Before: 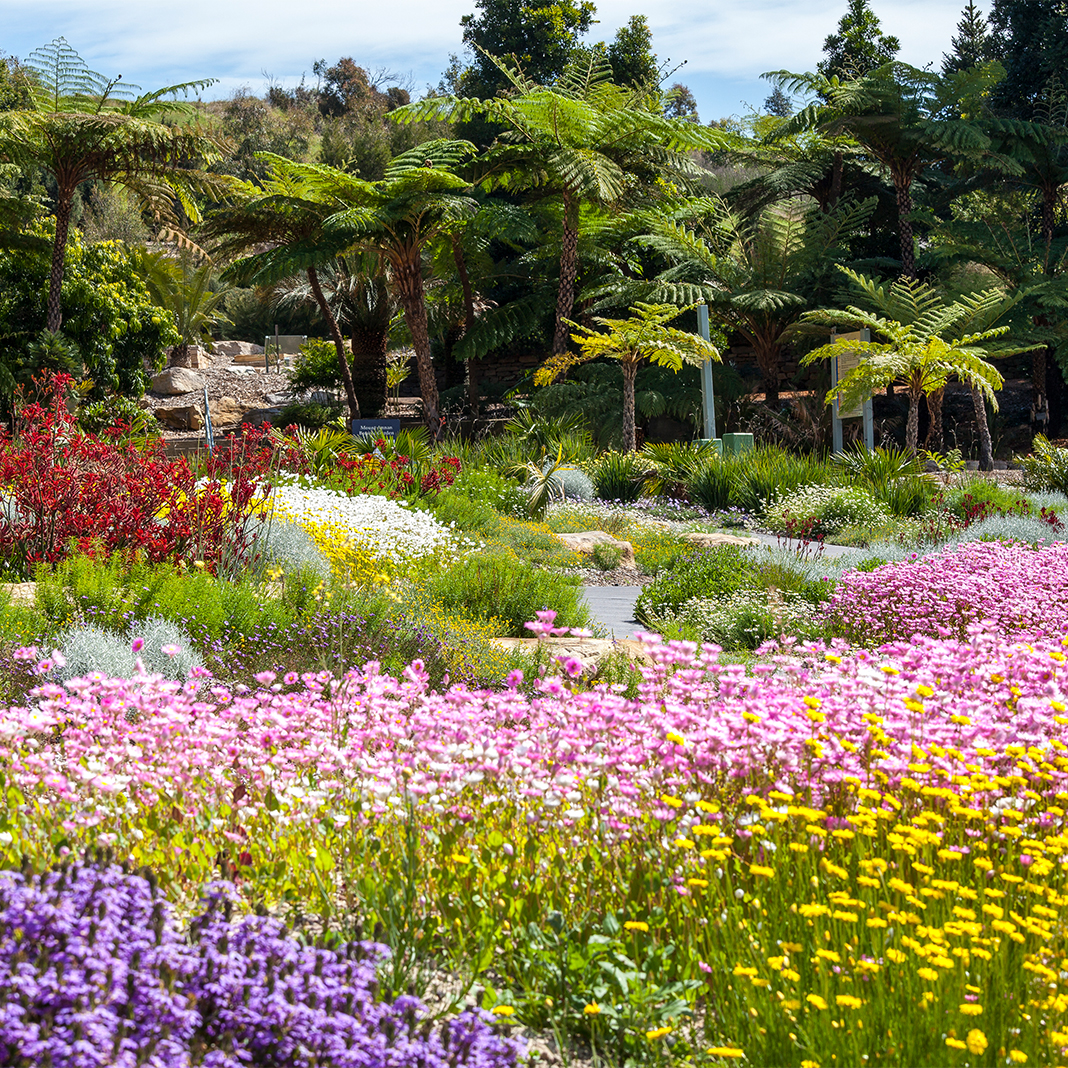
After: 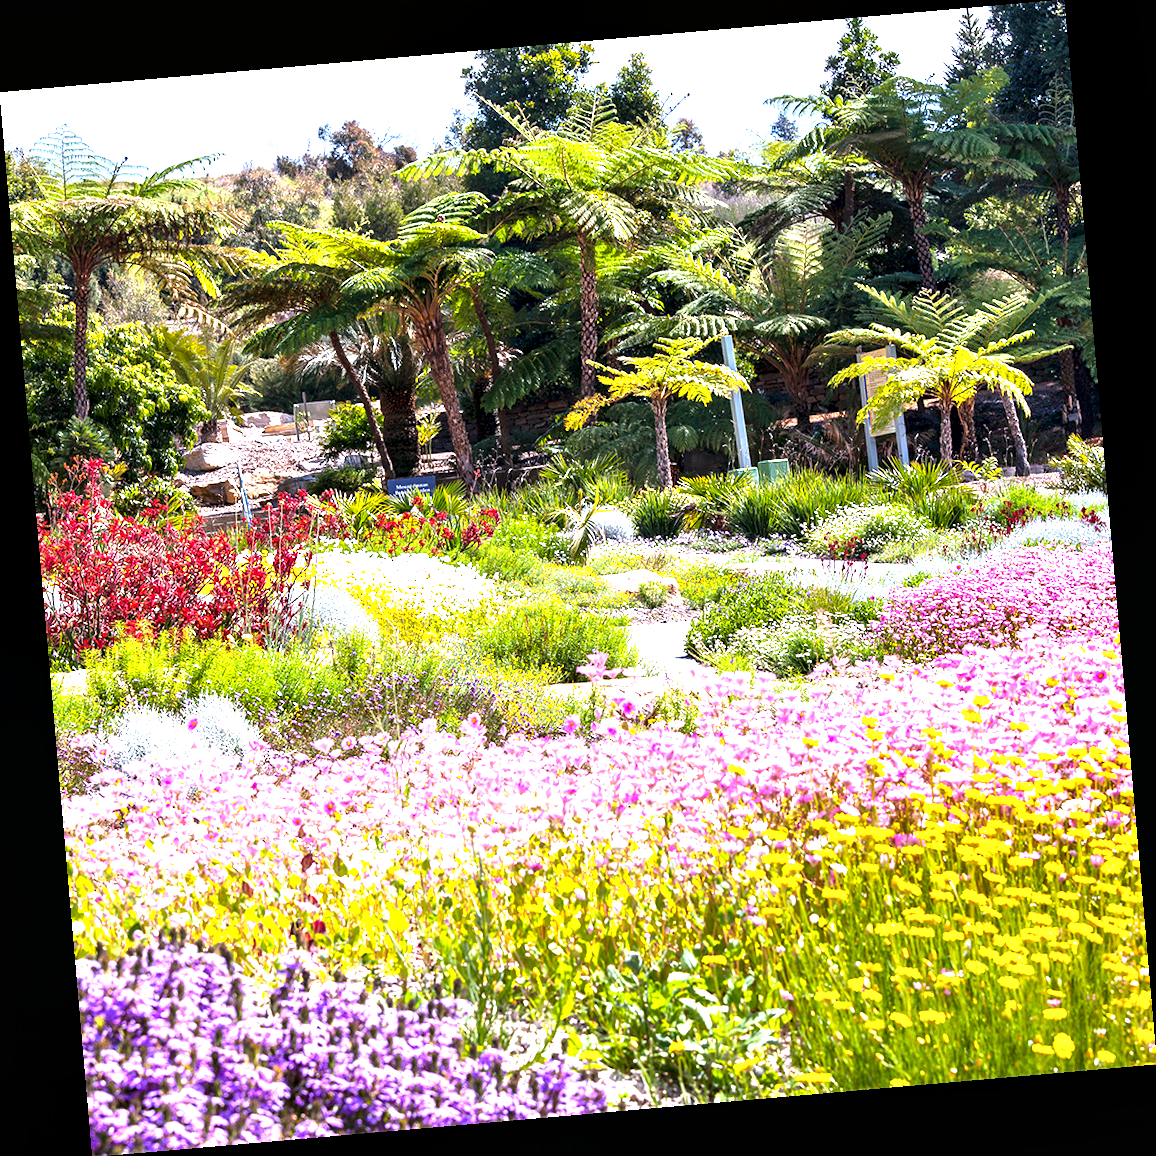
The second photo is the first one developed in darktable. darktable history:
rotate and perspective: rotation -4.98°, automatic cropping off
white balance: red 1.042, blue 1.17
contrast equalizer: octaves 7, y [[0.6 ×6], [0.55 ×6], [0 ×6], [0 ×6], [0 ×6]], mix 0.35
exposure: black level correction 0, exposure 1.388 EV, compensate exposure bias true, compensate highlight preservation false
